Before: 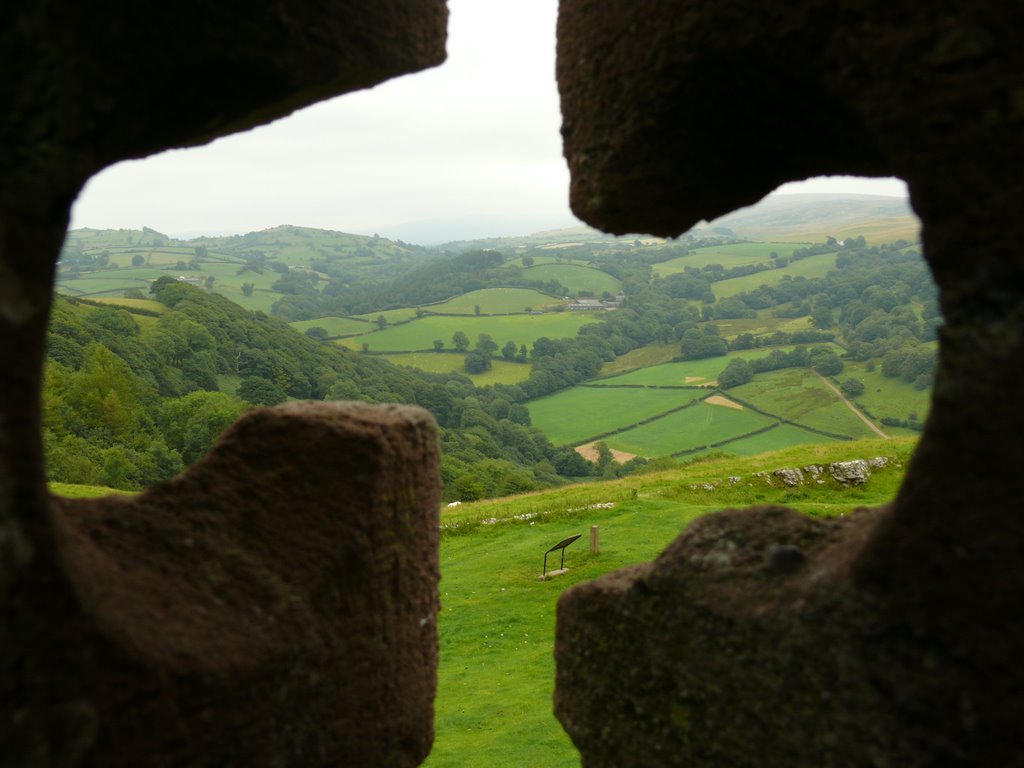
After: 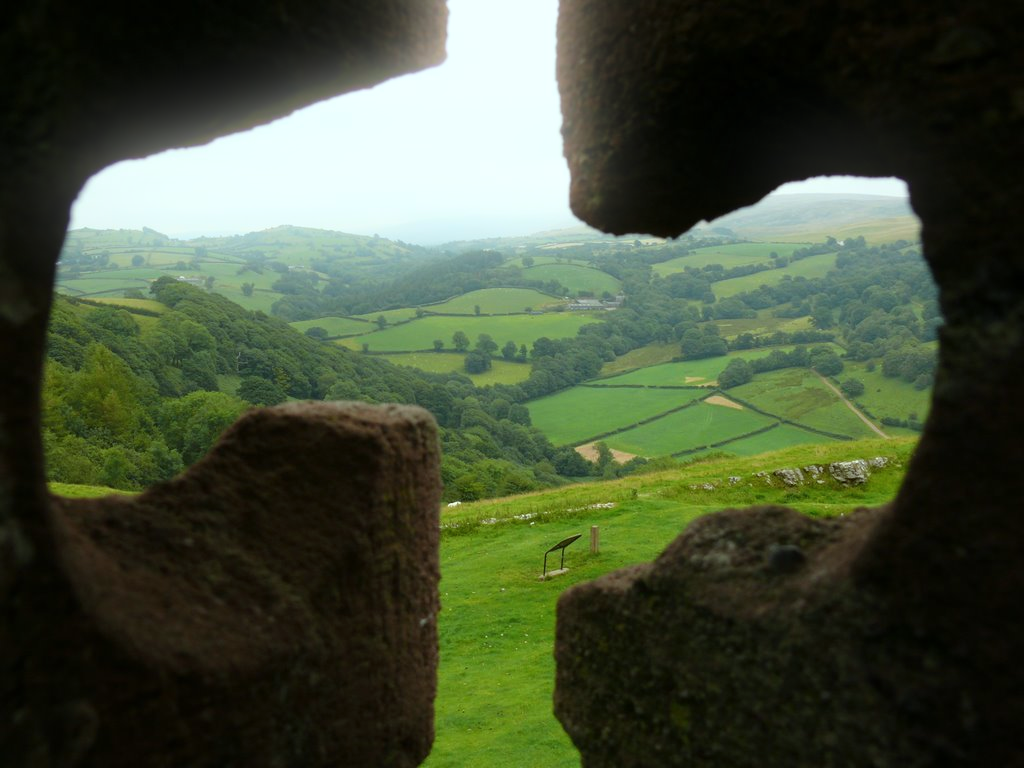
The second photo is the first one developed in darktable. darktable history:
color calibration: illuminant Planckian (black body), adaptation linear Bradford (ICC v4), x 0.361, y 0.366, temperature 4511.61 K, saturation algorithm version 1 (2020)
bloom: size 9%, threshold 100%, strength 7%
